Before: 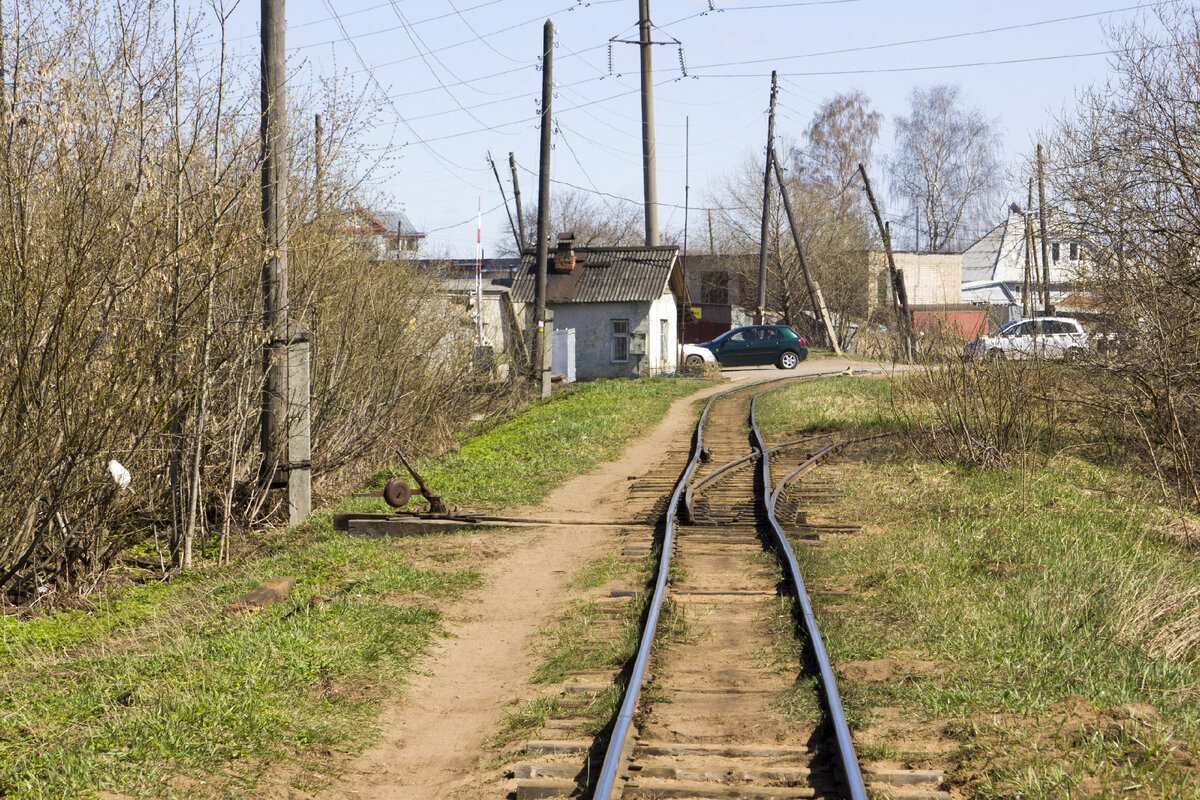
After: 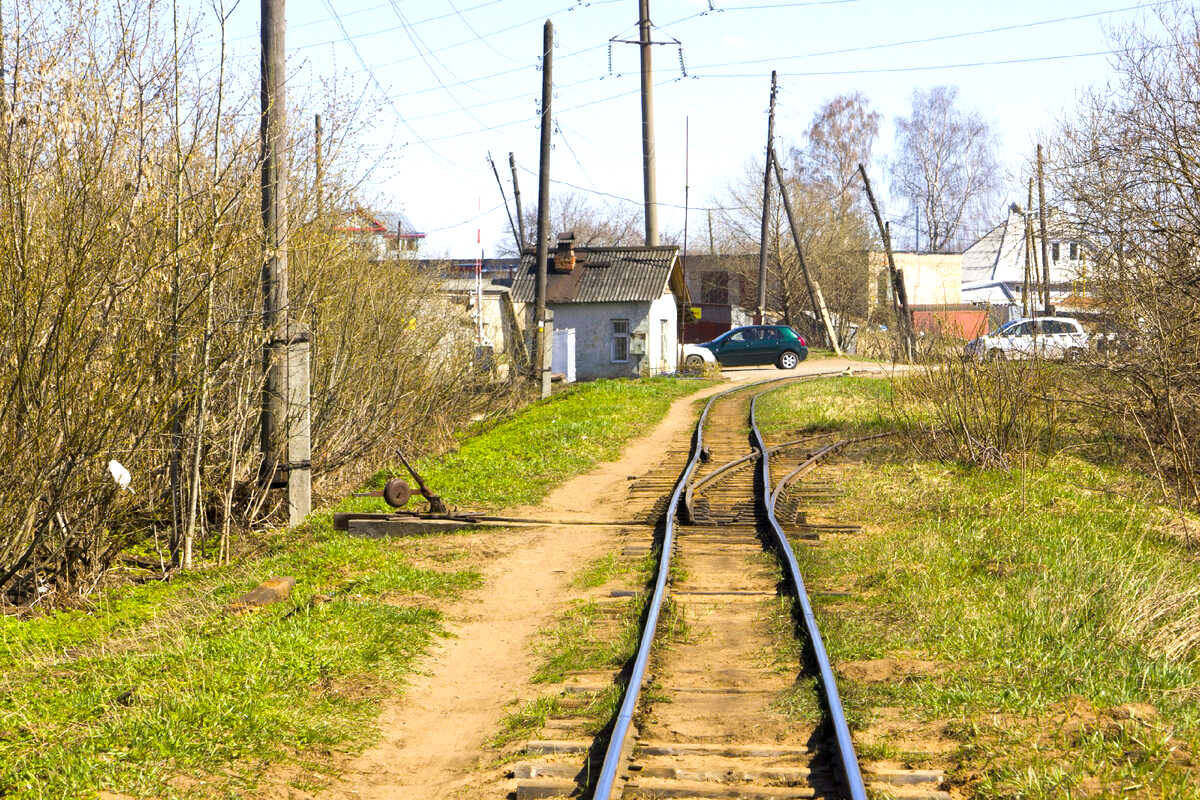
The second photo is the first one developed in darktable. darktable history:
exposure: black level correction 0.001, exposure 0.498 EV, compensate highlight preservation false
color balance rgb: power › hue 310.29°, linear chroma grading › global chroma 8.292%, perceptual saturation grading › global saturation 25.765%
